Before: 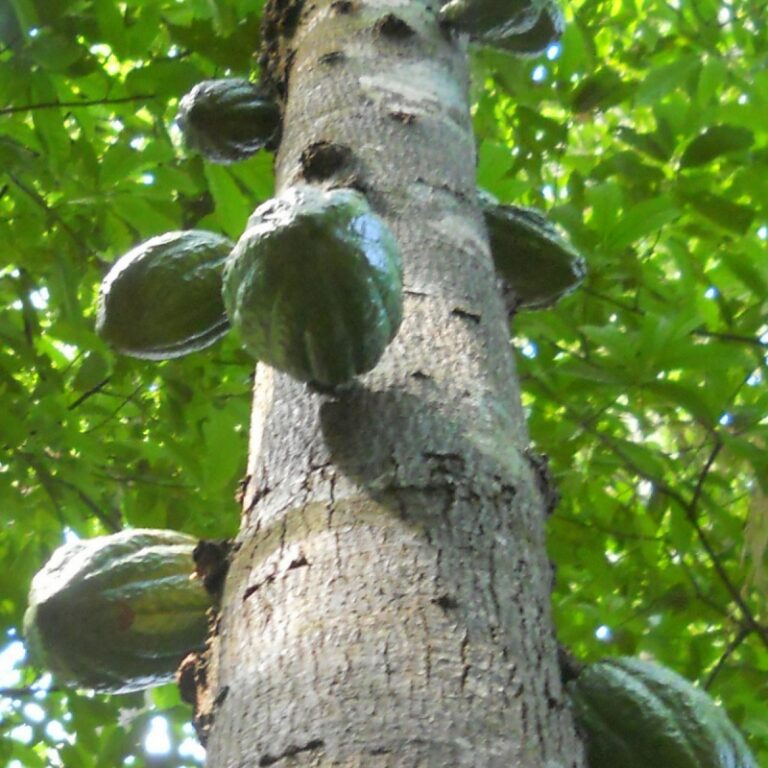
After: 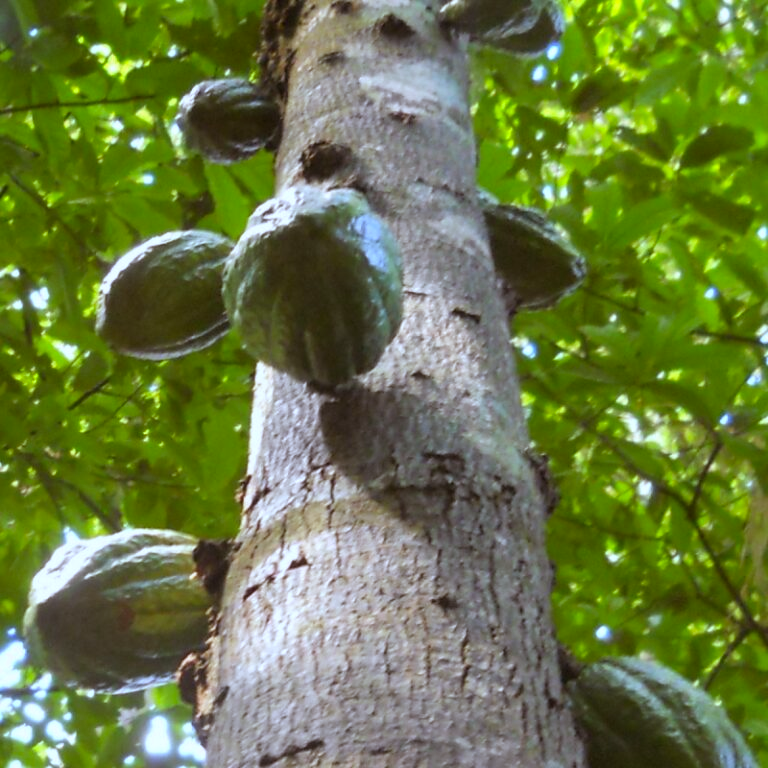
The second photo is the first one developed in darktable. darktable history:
rgb levels: mode RGB, independent channels, levels [[0, 0.5, 1], [0, 0.521, 1], [0, 0.536, 1]]
white balance: red 0.926, green 1.003, blue 1.133
